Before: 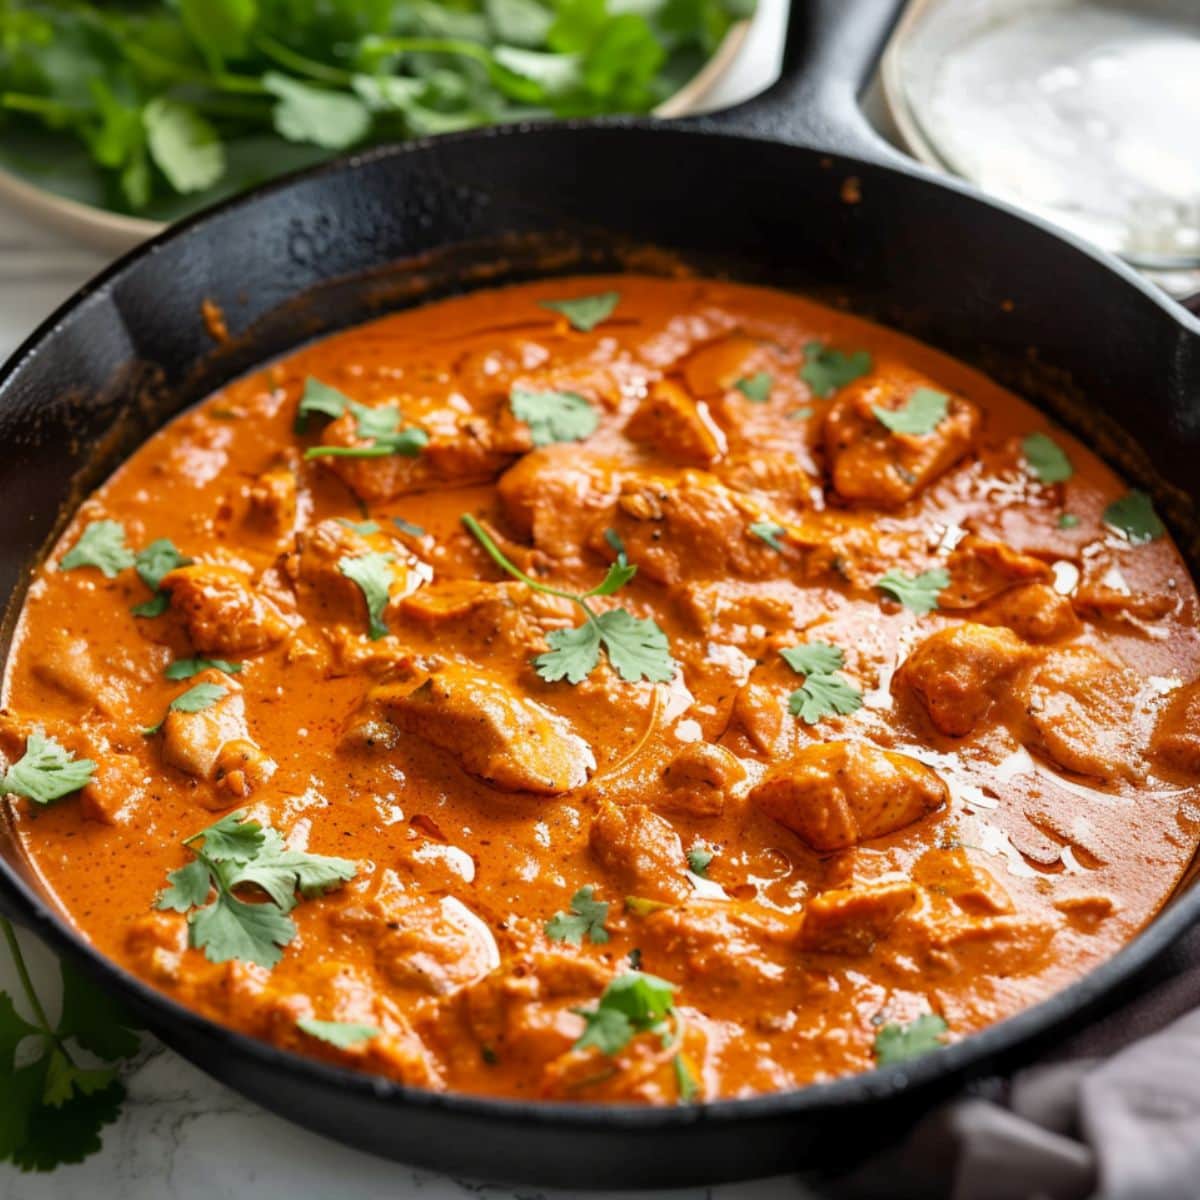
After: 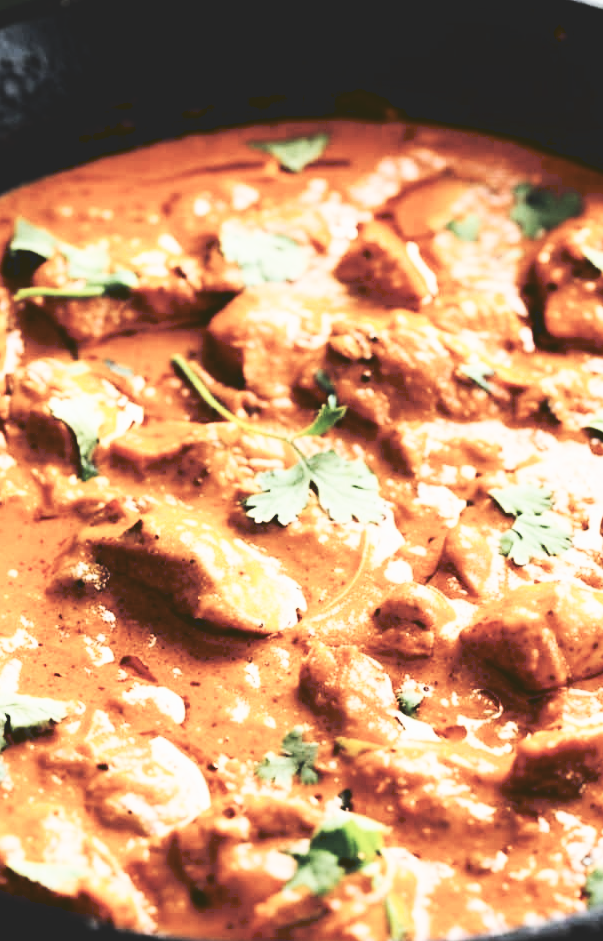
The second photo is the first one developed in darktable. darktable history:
color zones: curves: ch1 [(0, 0.292) (0.001, 0.292) (0.2, 0.264) (0.4, 0.248) (0.6, 0.248) (0.8, 0.264) (0.999, 0.292) (1, 0.292)]
contrast brightness saturation: contrast 0.229, brightness 0.112, saturation 0.288
crop and rotate: angle 0.018°, left 24.196%, top 13.252%, right 25.522%, bottom 8.297%
exposure: exposure -0.043 EV, compensate highlight preservation false
filmic rgb: black relative exposure -7.65 EV, white relative exposure 4.56 EV, threshold 3.03 EV, hardness 3.61, iterations of high-quality reconstruction 0, enable highlight reconstruction true
tone curve: curves: ch0 [(0, 0) (0.003, 0.147) (0.011, 0.147) (0.025, 0.147) (0.044, 0.147) (0.069, 0.147) (0.1, 0.15) (0.136, 0.158) (0.177, 0.174) (0.224, 0.198) (0.277, 0.241) (0.335, 0.292) (0.399, 0.361) (0.468, 0.452) (0.543, 0.568) (0.623, 0.679) (0.709, 0.793) (0.801, 0.886) (0.898, 0.966) (1, 1)], preserve colors none
tone equalizer: -8 EV -1.1 EV, -7 EV -1.03 EV, -6 EV -0.874 EV, -5 EV -0.575 EV, -3 EV 0.583 EV, -2 EV 0.883 EV, -1 EV 0.995 EV, +0 EV 1.07 EV, edges refinement/feathering 500, mask exposure compensation -1.57 EV, preserve details guided filter
